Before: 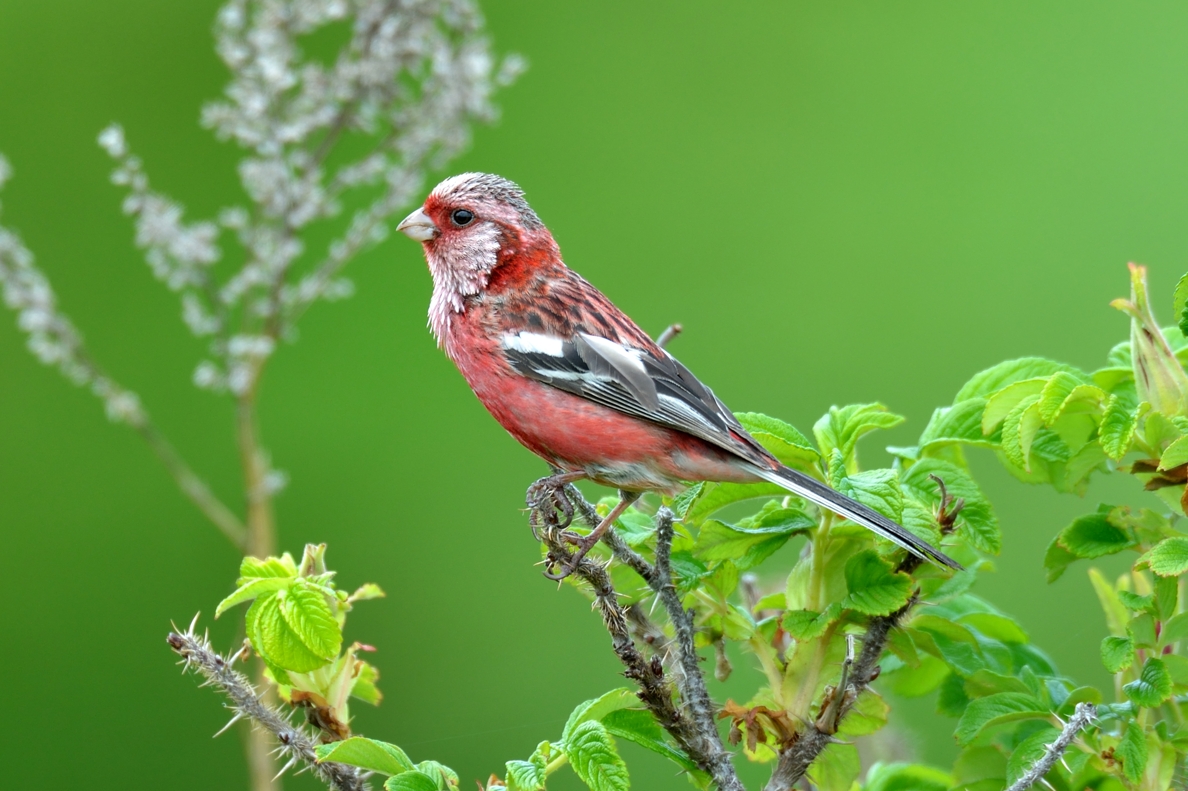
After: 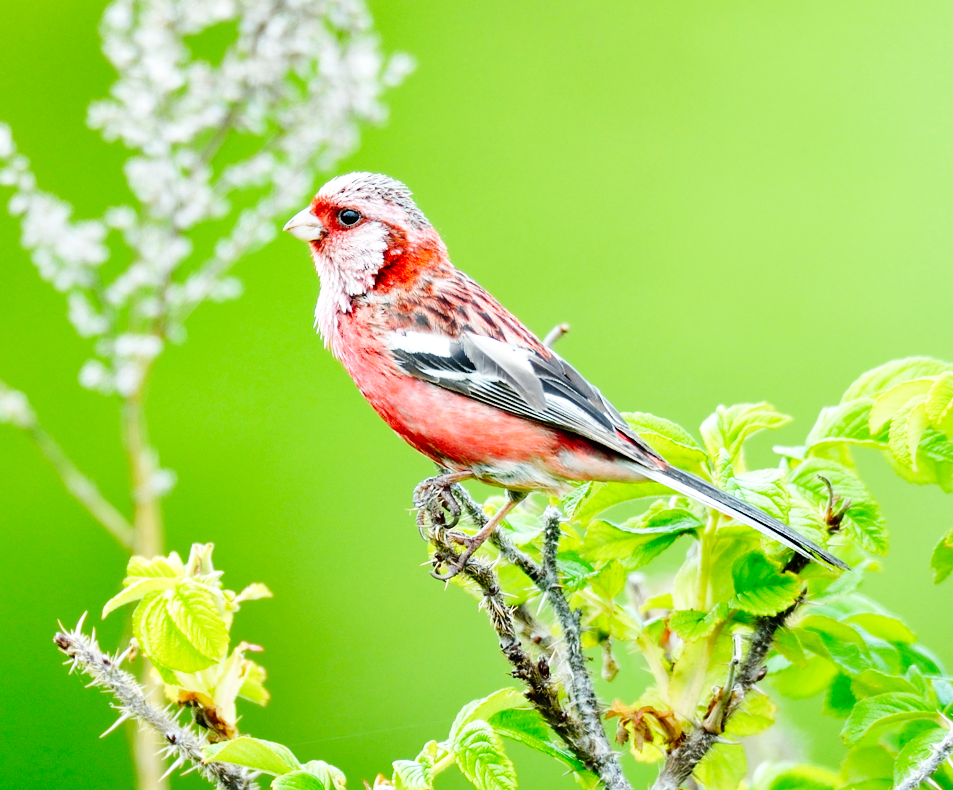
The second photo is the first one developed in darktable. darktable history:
crop and rotate: left 9.563%, right 10.147%
base curve: curves: ch0 [(0, 0) (0, 0) (0.002, 0.001) (0.008, 0.003) (0.019, 0.011) (0.037, 0.037) (0.064, 0.11) (0.102, 0.232) (0.152, 0.379) (0.216, 0.524) (0.296, 0.665) (0.394, 0.789) (0.512, 0.881) (0.651, 0.945) (0.813, 0.986) (1, 1)], preserve colors none
